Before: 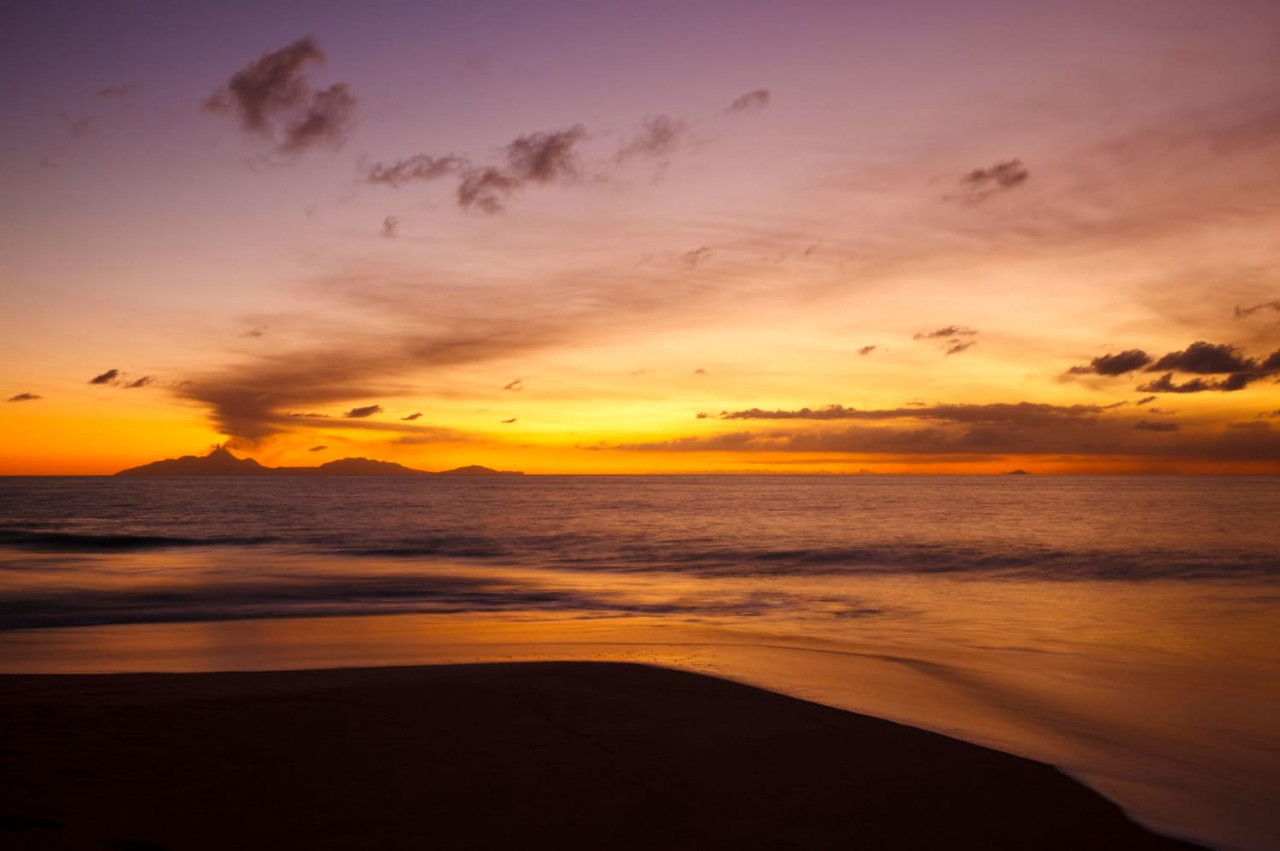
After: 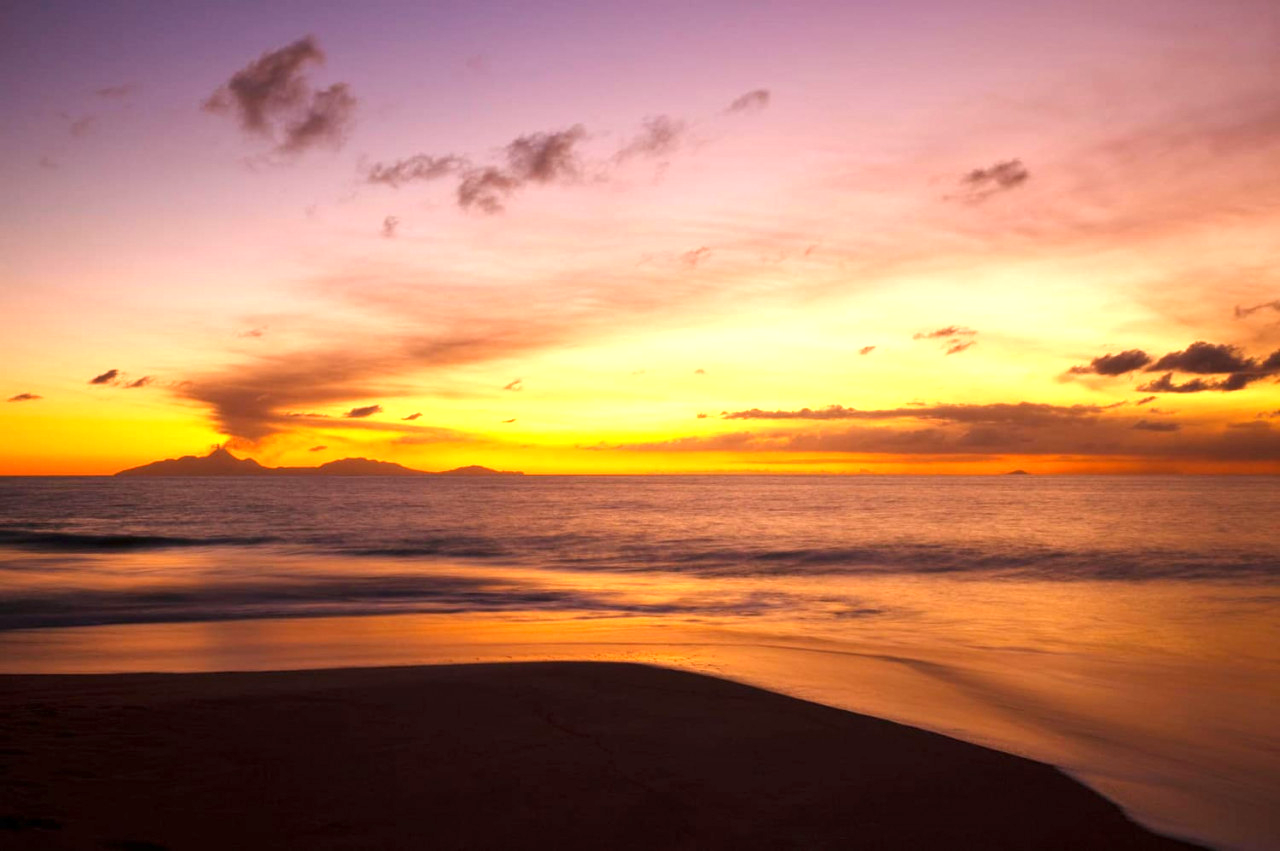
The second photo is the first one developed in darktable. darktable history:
exposure: exposure 0.92 EV, compensate highlight preservation false
